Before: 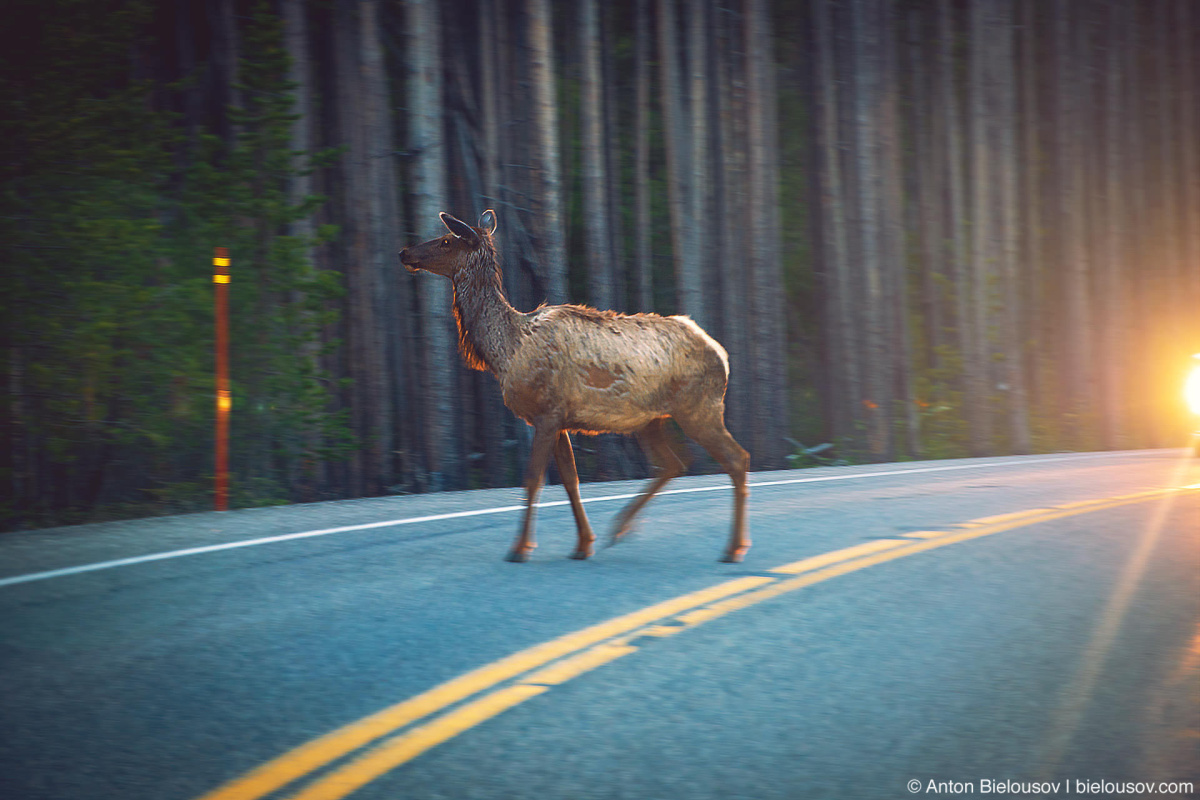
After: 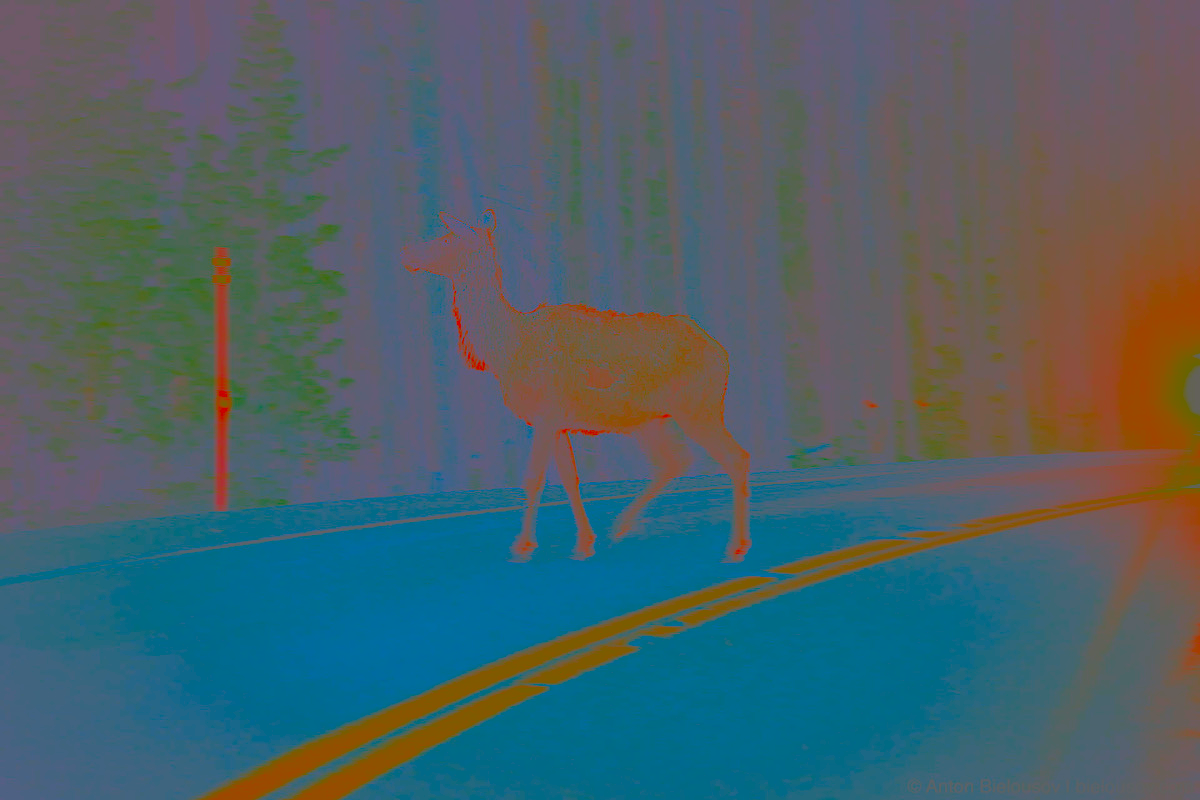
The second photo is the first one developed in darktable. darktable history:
shadows and highlights: shadows 43.06, highlights 6.94
contrast brightness saturation: contrast -0.99, brightness -0.17, saturation 0.75
